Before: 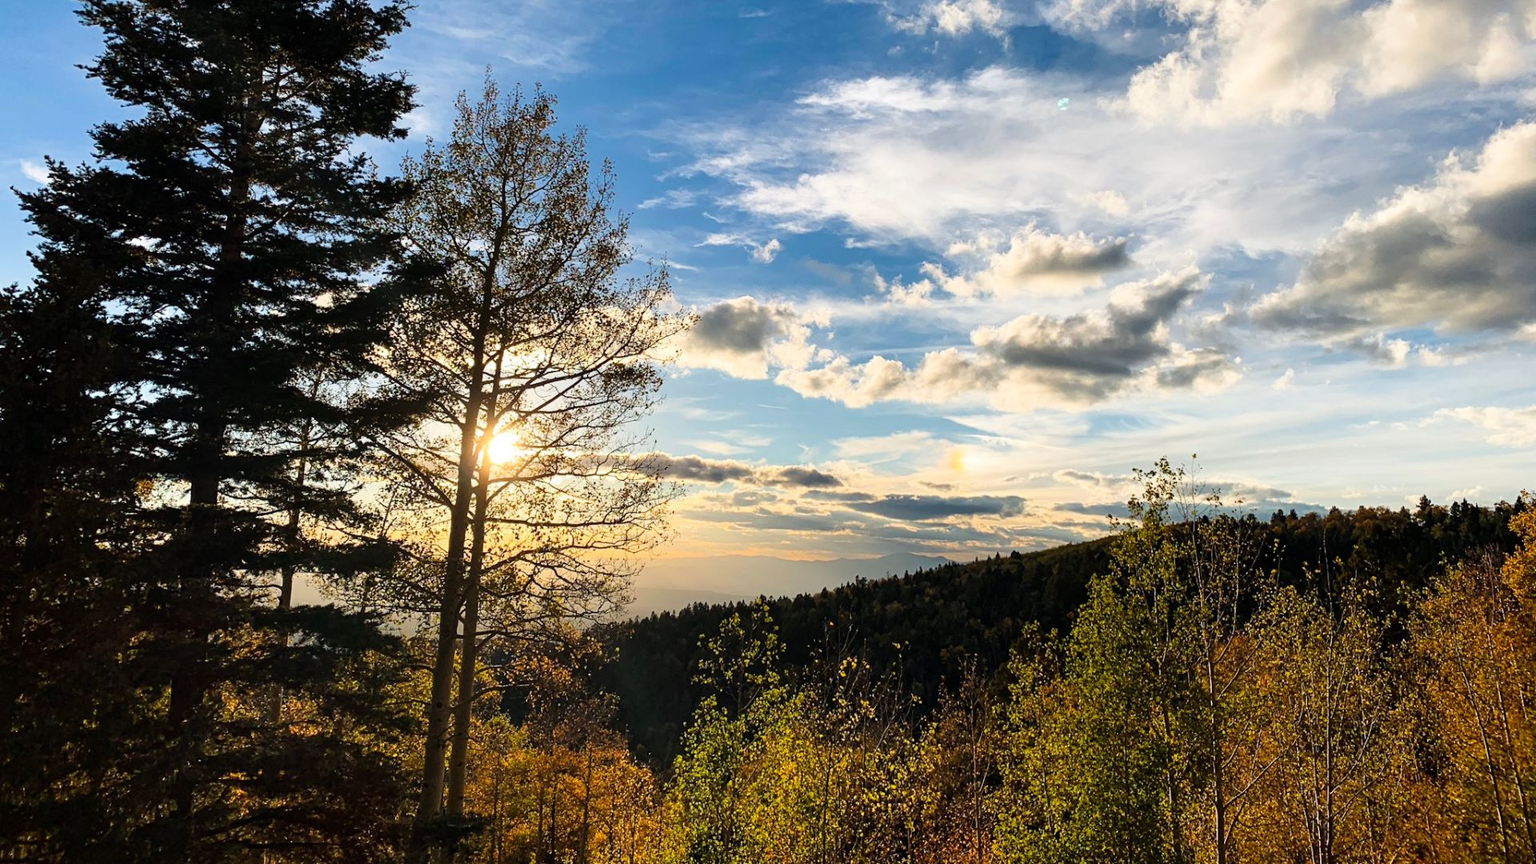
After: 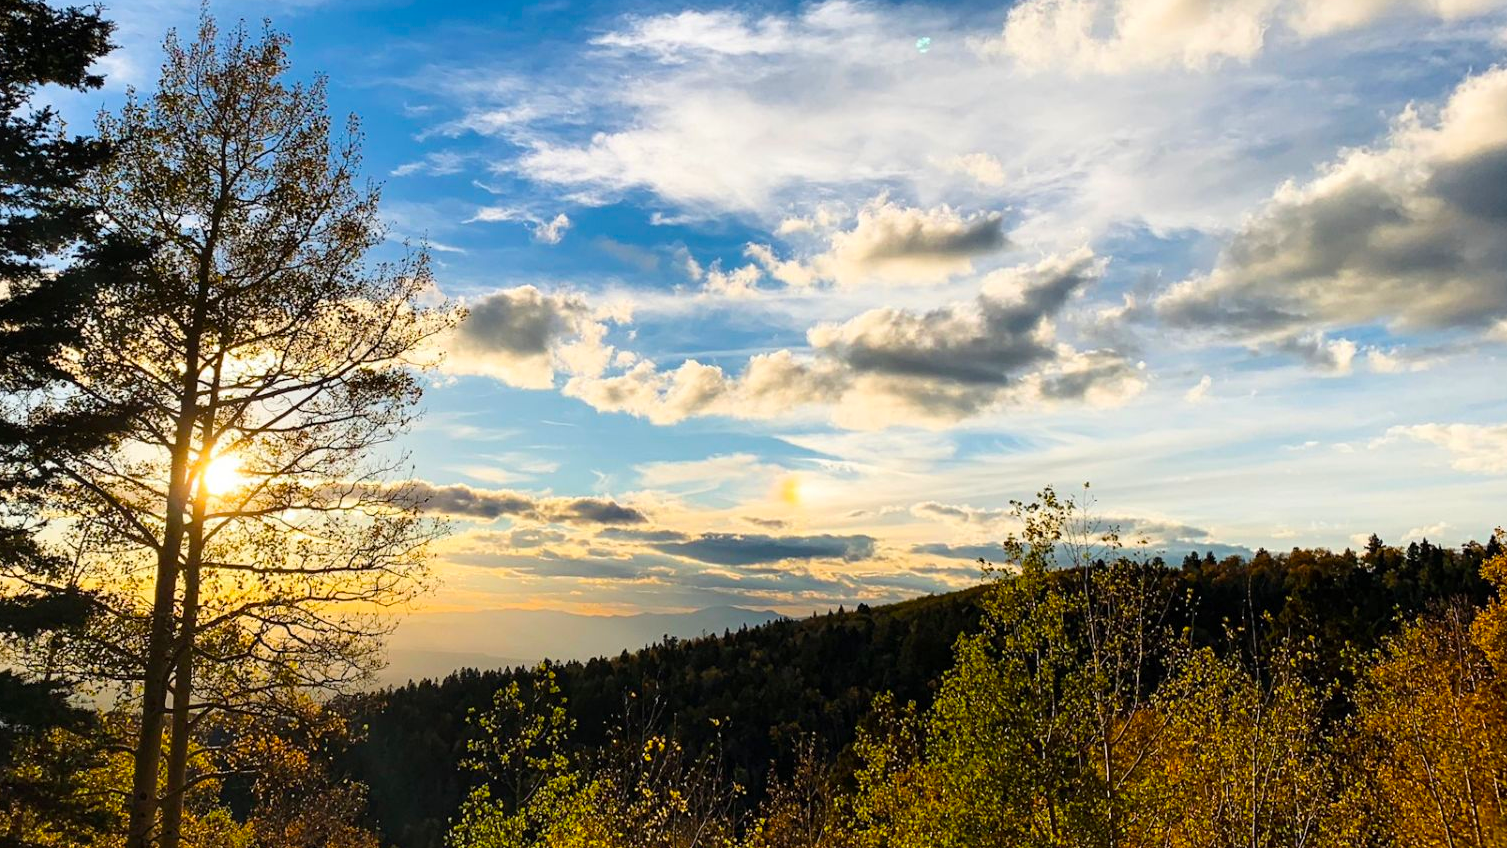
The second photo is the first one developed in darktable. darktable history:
color balance rgb: perceptual saturation grading › global saturation 31.295%
crop and rotate: left 21.168%, top 7.924%, right 0.323%, bottom 13.541%
